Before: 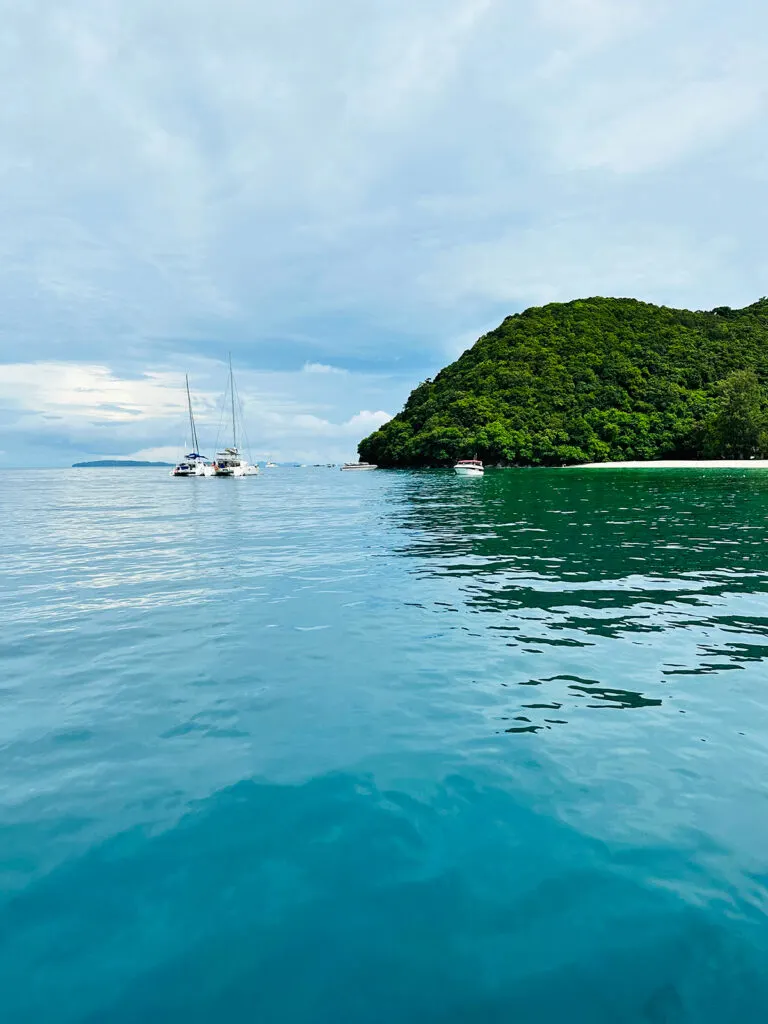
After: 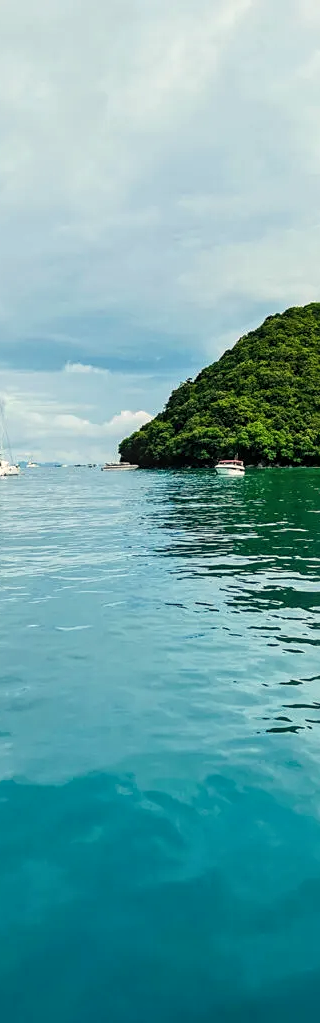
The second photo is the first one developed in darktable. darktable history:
crop: left 31.229%, right 27.105%
white balance: red 1.045, blue 0.932
local contrast: on, module defaults
sharpen: amount 0.2
